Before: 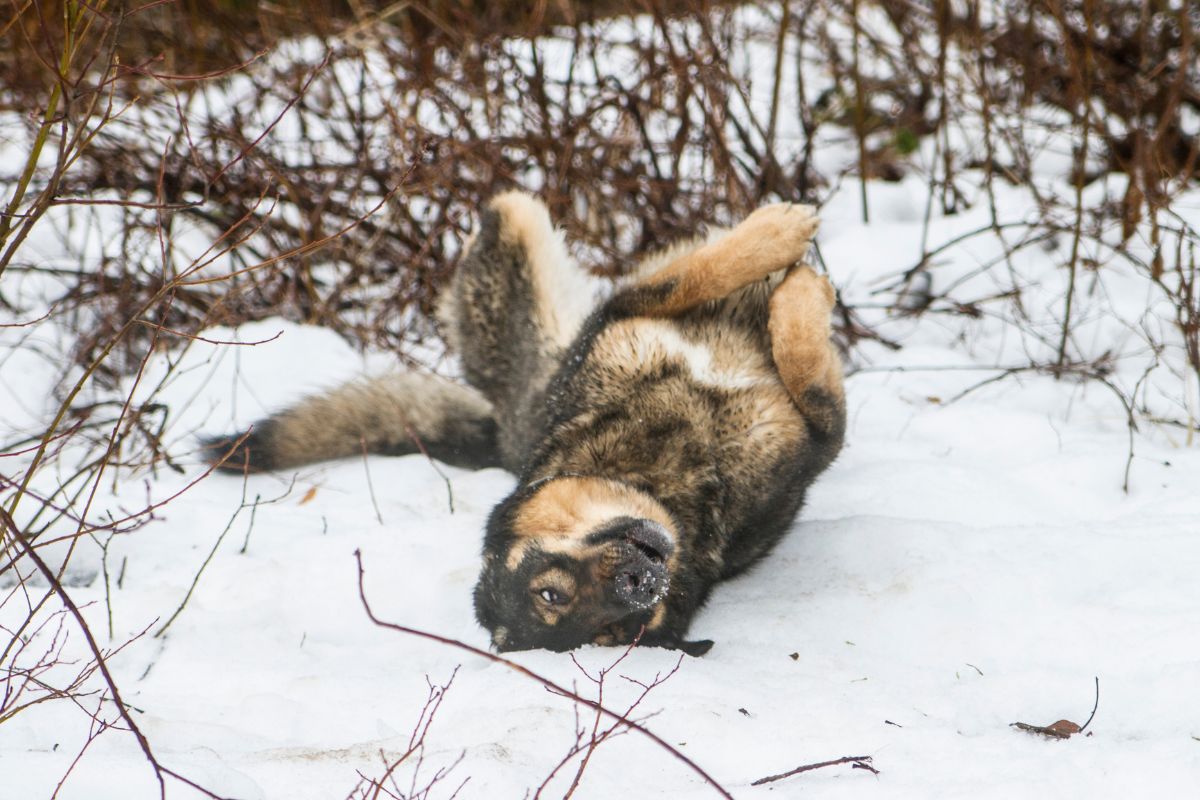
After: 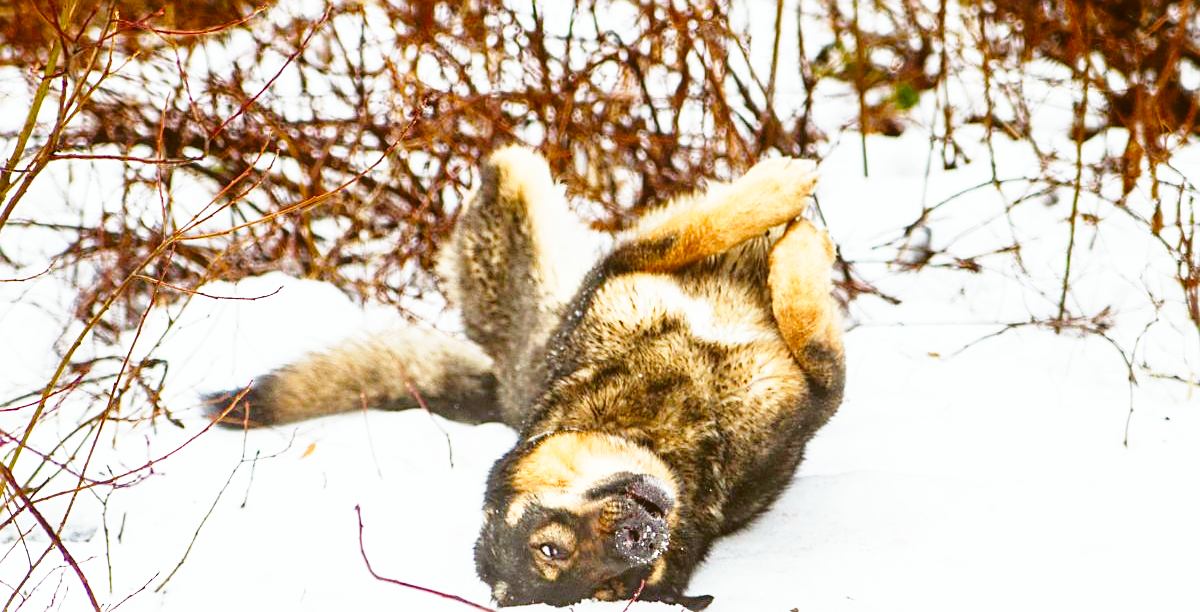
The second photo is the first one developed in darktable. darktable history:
crop: top 5.701%, bottom 17.719%
base curve: curves: ch0 [(0, 0) (0.026, 0.03) (0.109, 0.232) (0.351, 0.748) (0.669, 0.968) (1, 1)], preserve colors none
color correction: highlights a* -0.516, highlights b* 0.159, shadows a* 4.42, shadows b* 20.31
sharpen: on, module defaults
color balance rgb: shadows lift › chroma 3.341%, shadows lift › hue 279.7°, global offset › luminance 0.53%, perceptual saturation grading › global saturation 35.173%, perceptual saturation grading › highlights -29.964%, perceptual saturation grading › shadows 34.796%, perceptual brilliance grading › global brilliance -1.206%, perceptual brilliance grading › highlights -1.18%, perceptual brilliance grading › mid-tones -1.091%, perceptual brilliance grading › shadows -1.397%, global vibrance 19.658%
